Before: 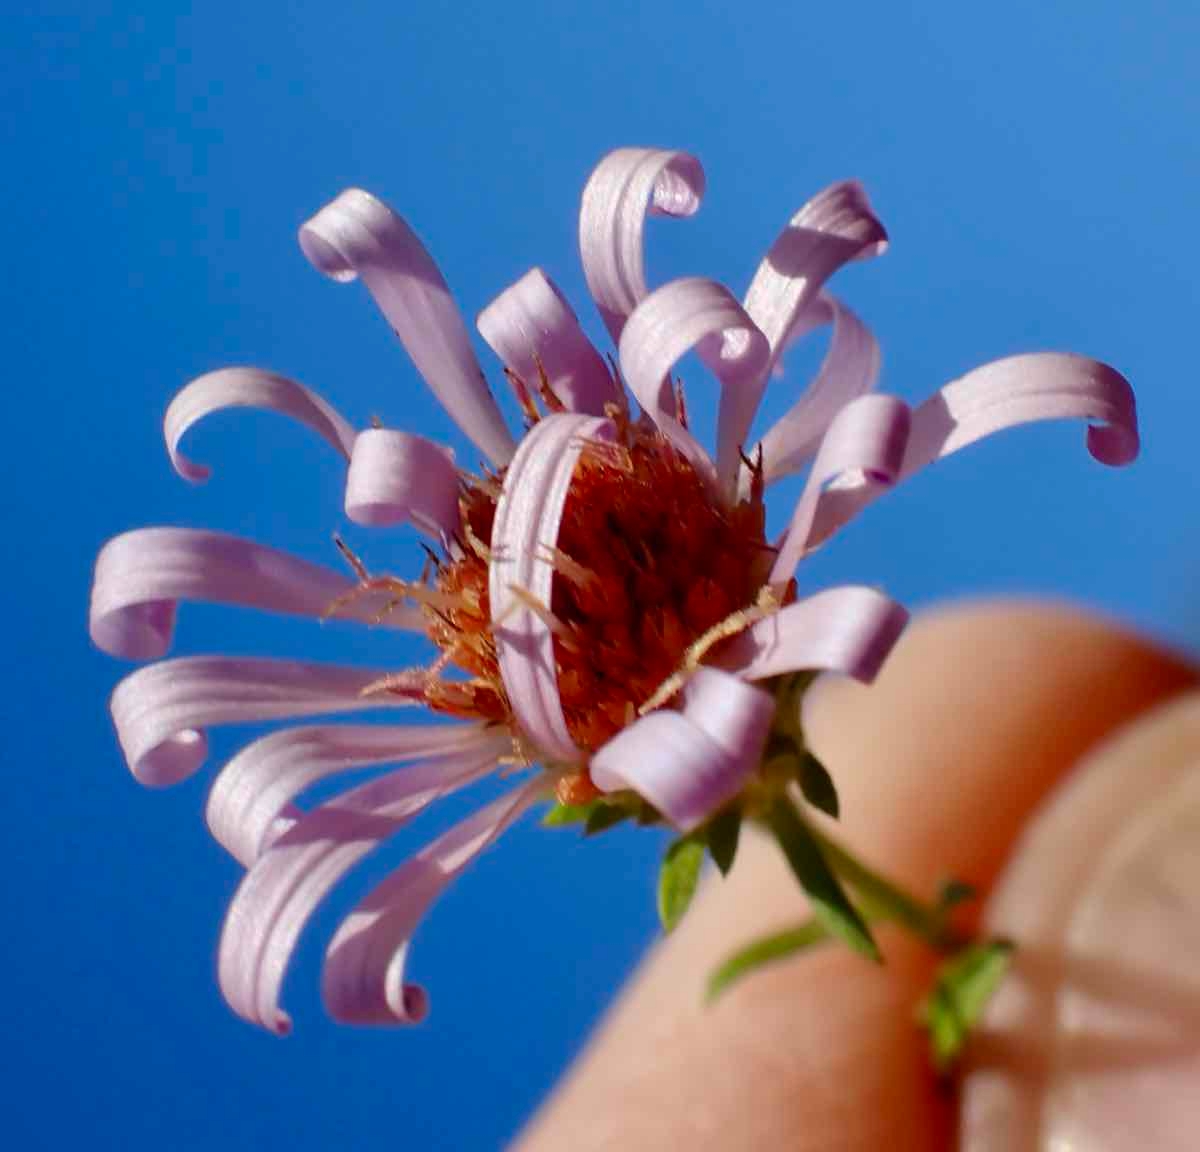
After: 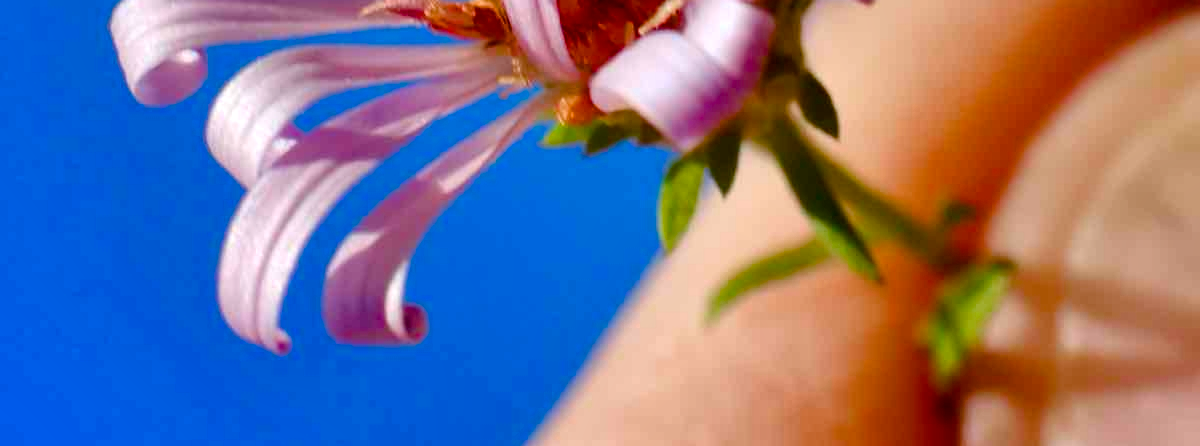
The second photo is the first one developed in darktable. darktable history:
exposure: black level correction 0, exposure 0.301 EV, compensate exposure bias true, compensate highlight preservation false
crop and rotate: top 59.039%, bottom 2.227%
shadows and highlights: shadows 73.55, highlights -61.1, soften with gaussian
color balance rgb: perceptual saturation grading › global saturation 20%, perceptual saturation grading › highlights -24.867%, perceptual saturation grading › shadows 26.143%, global vibrance 27.959%
